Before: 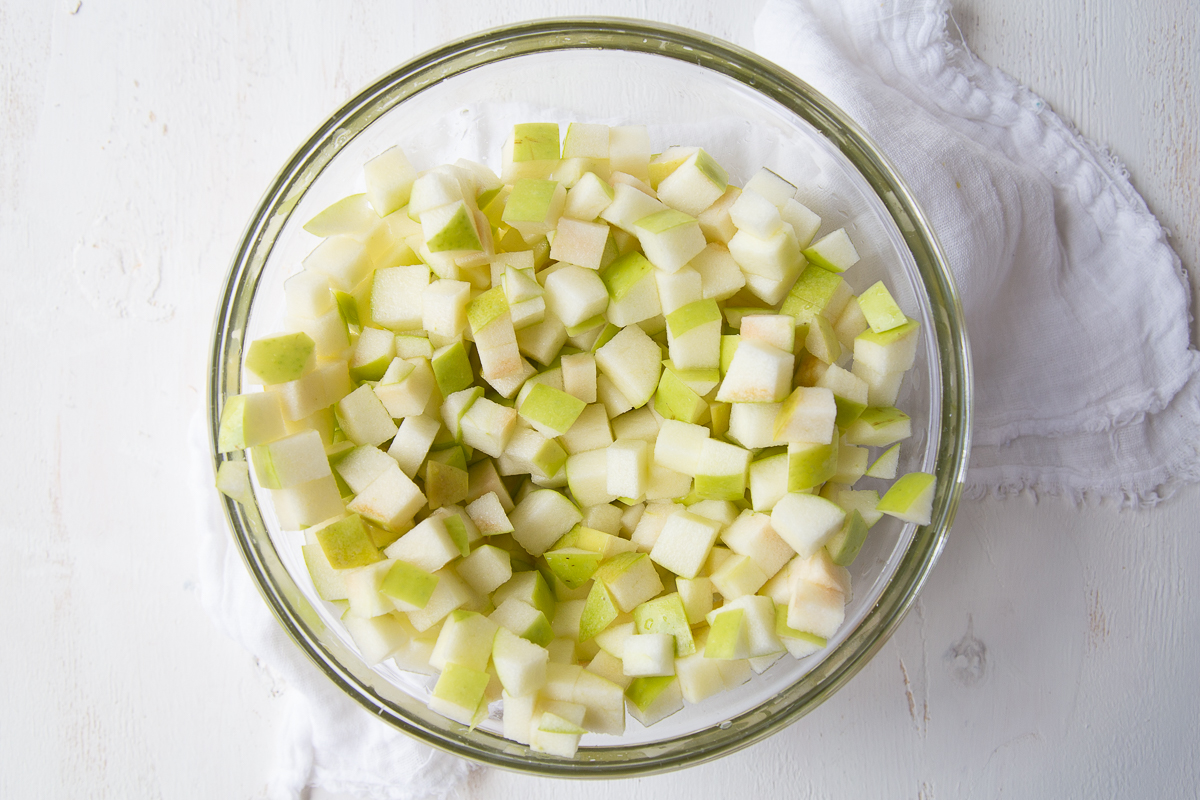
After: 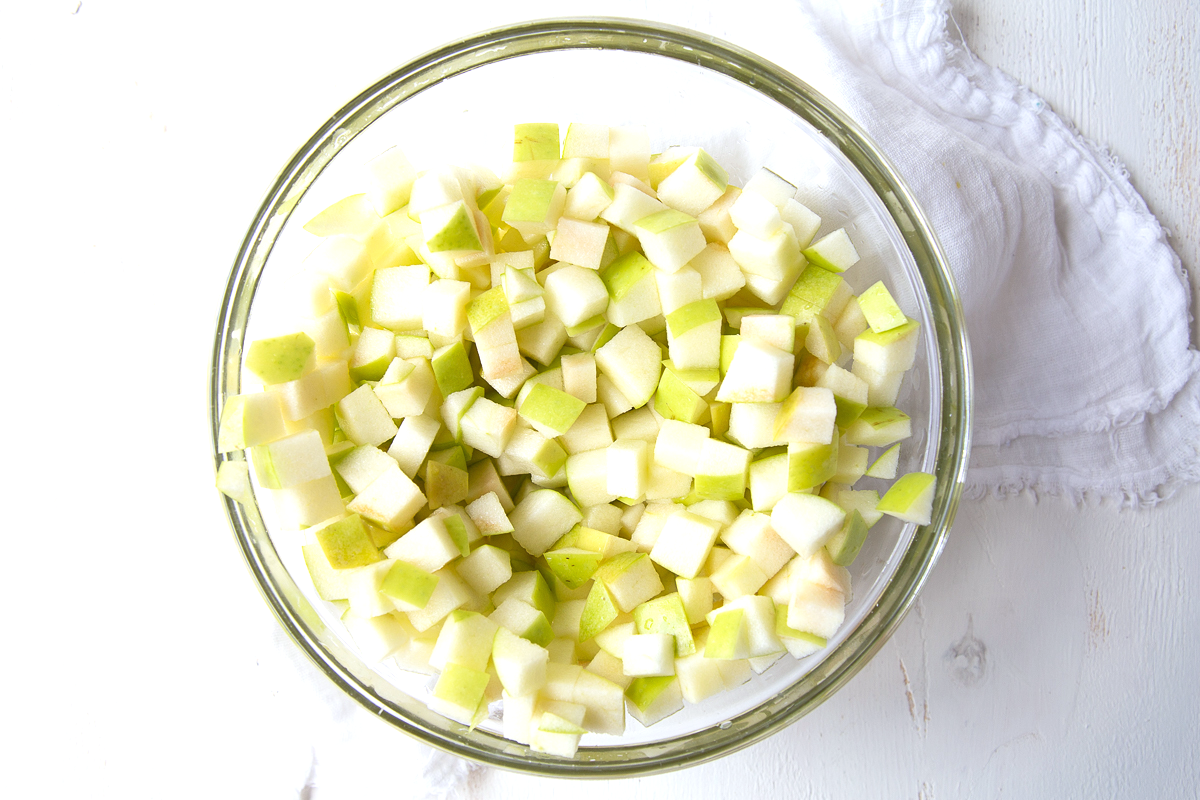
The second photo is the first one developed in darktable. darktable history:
exposure: black level correction 0, exposure 0.5 EV, compensate highlight preservation false
white balance: red 0.986, blue 1.01
